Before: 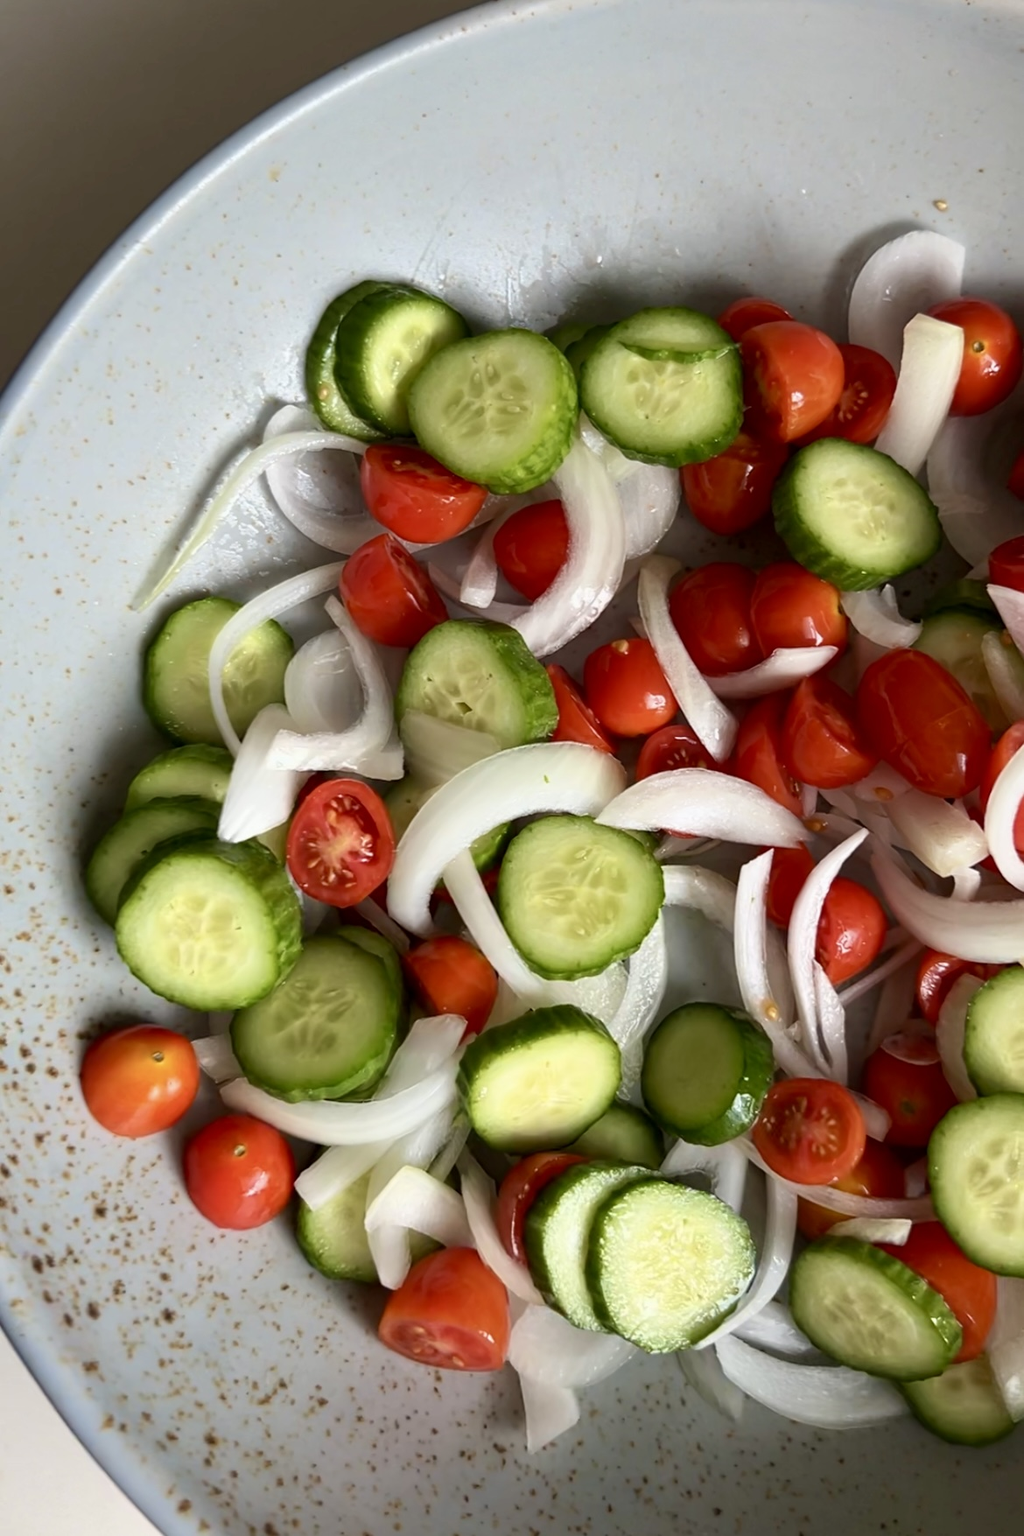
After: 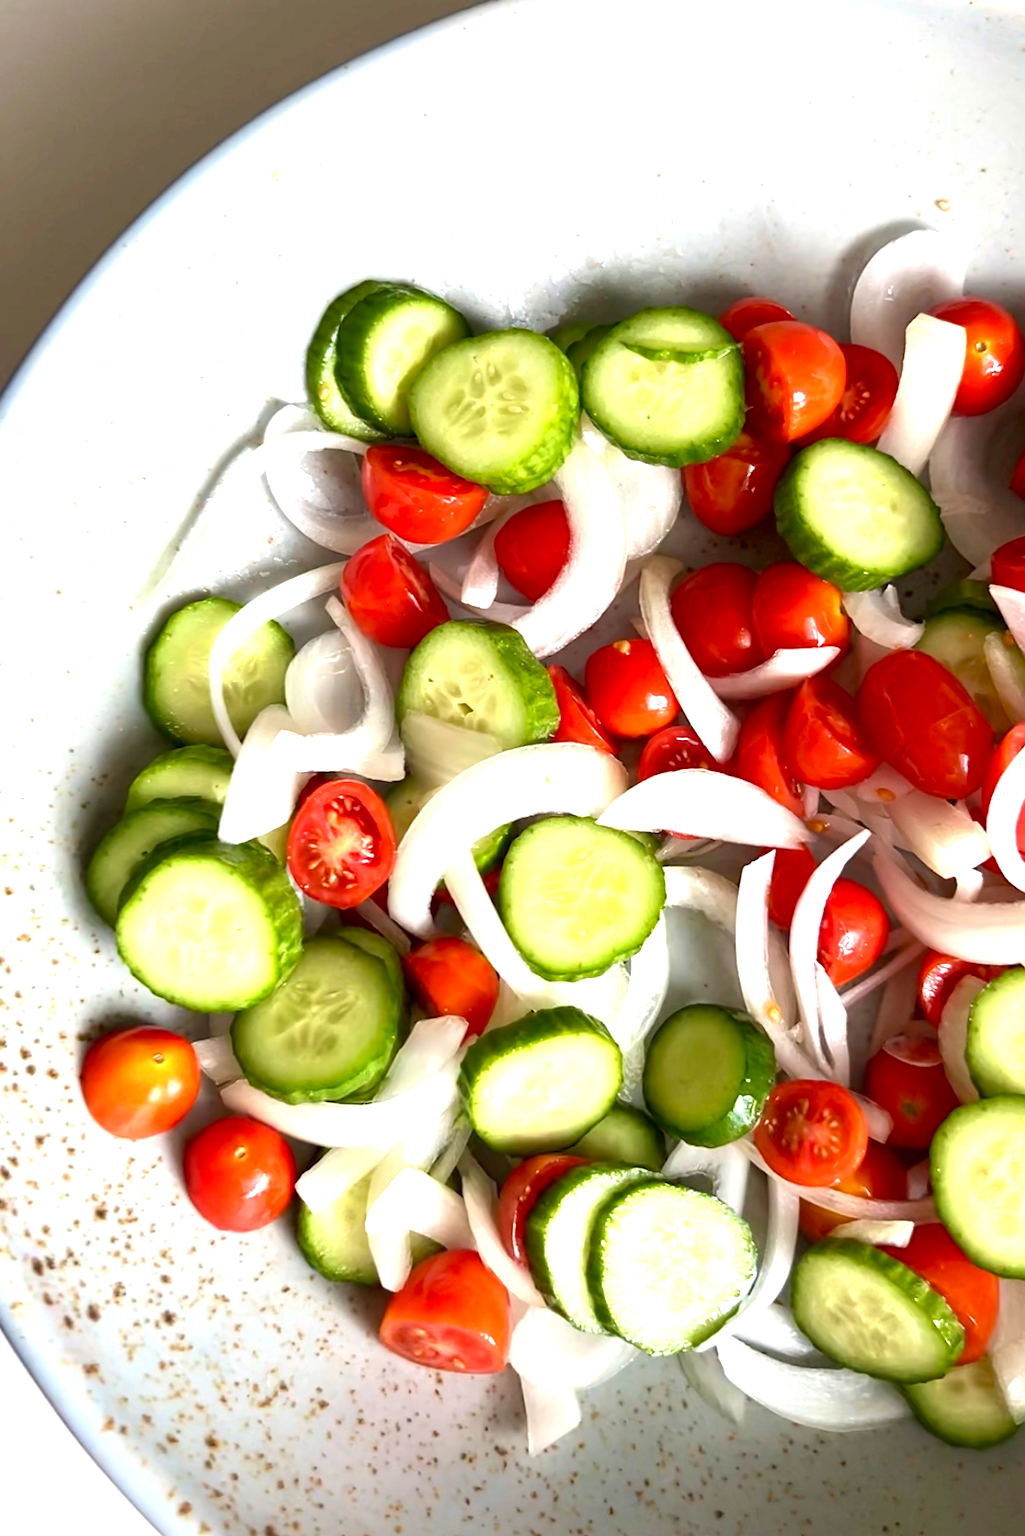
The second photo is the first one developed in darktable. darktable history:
crop: top 0.073%, bottom 0.133%
exposure: black level correction 0, exposure 1.2 EV, compensate exposure bias true, compensate highlight preservation false
